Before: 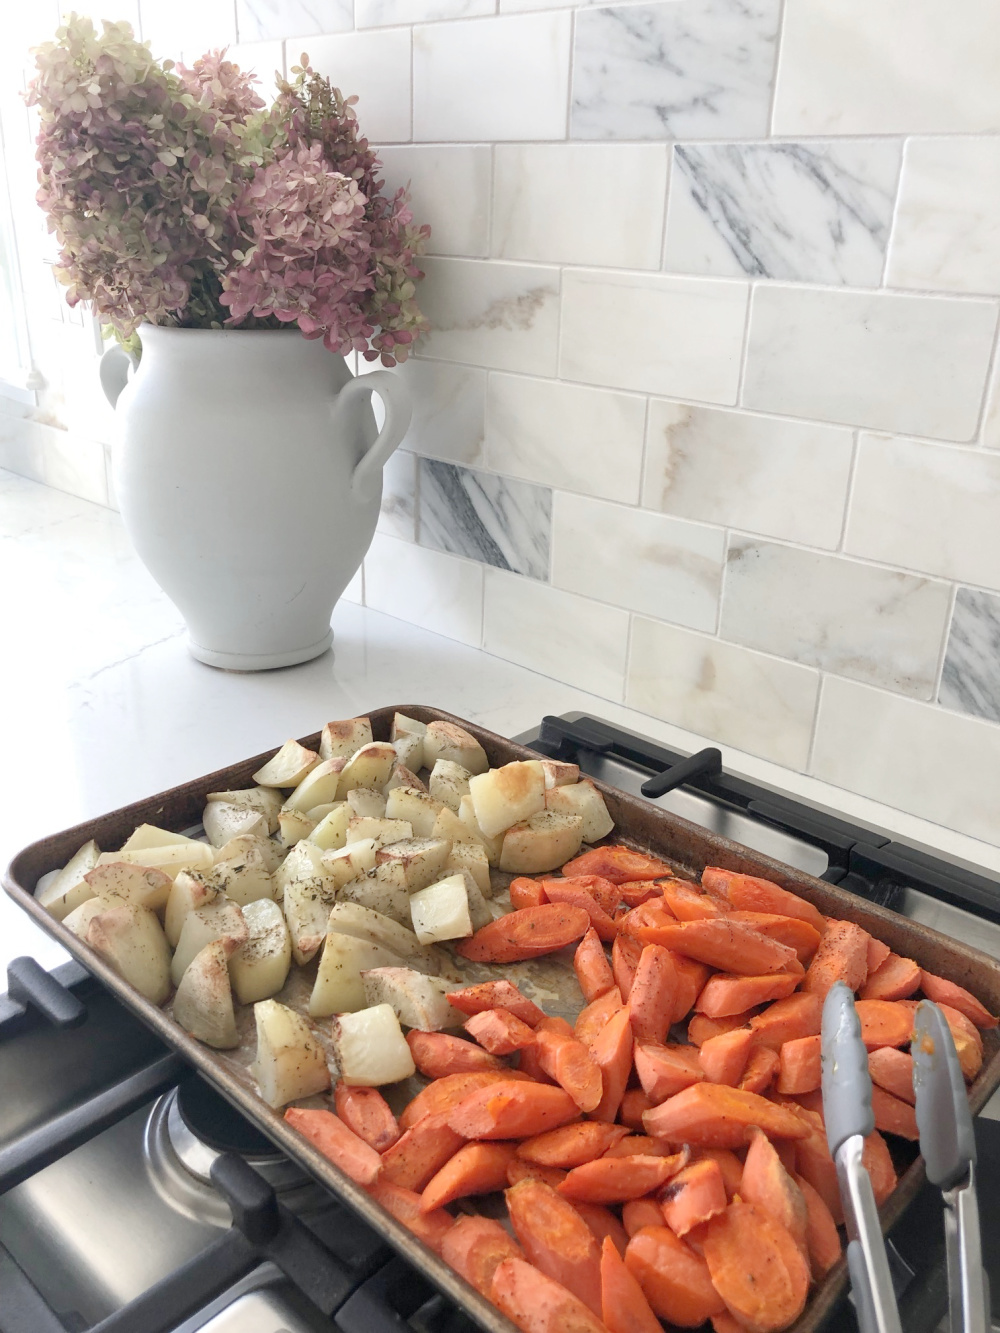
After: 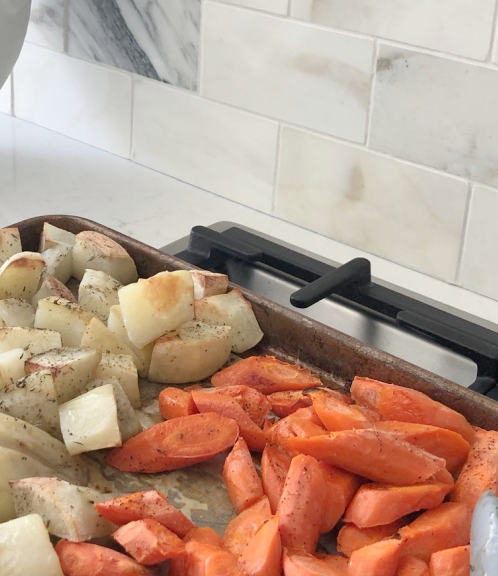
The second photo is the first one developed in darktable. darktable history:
crop: left 35.126%, top 36.771%, right 15.038%, bottom 20%
